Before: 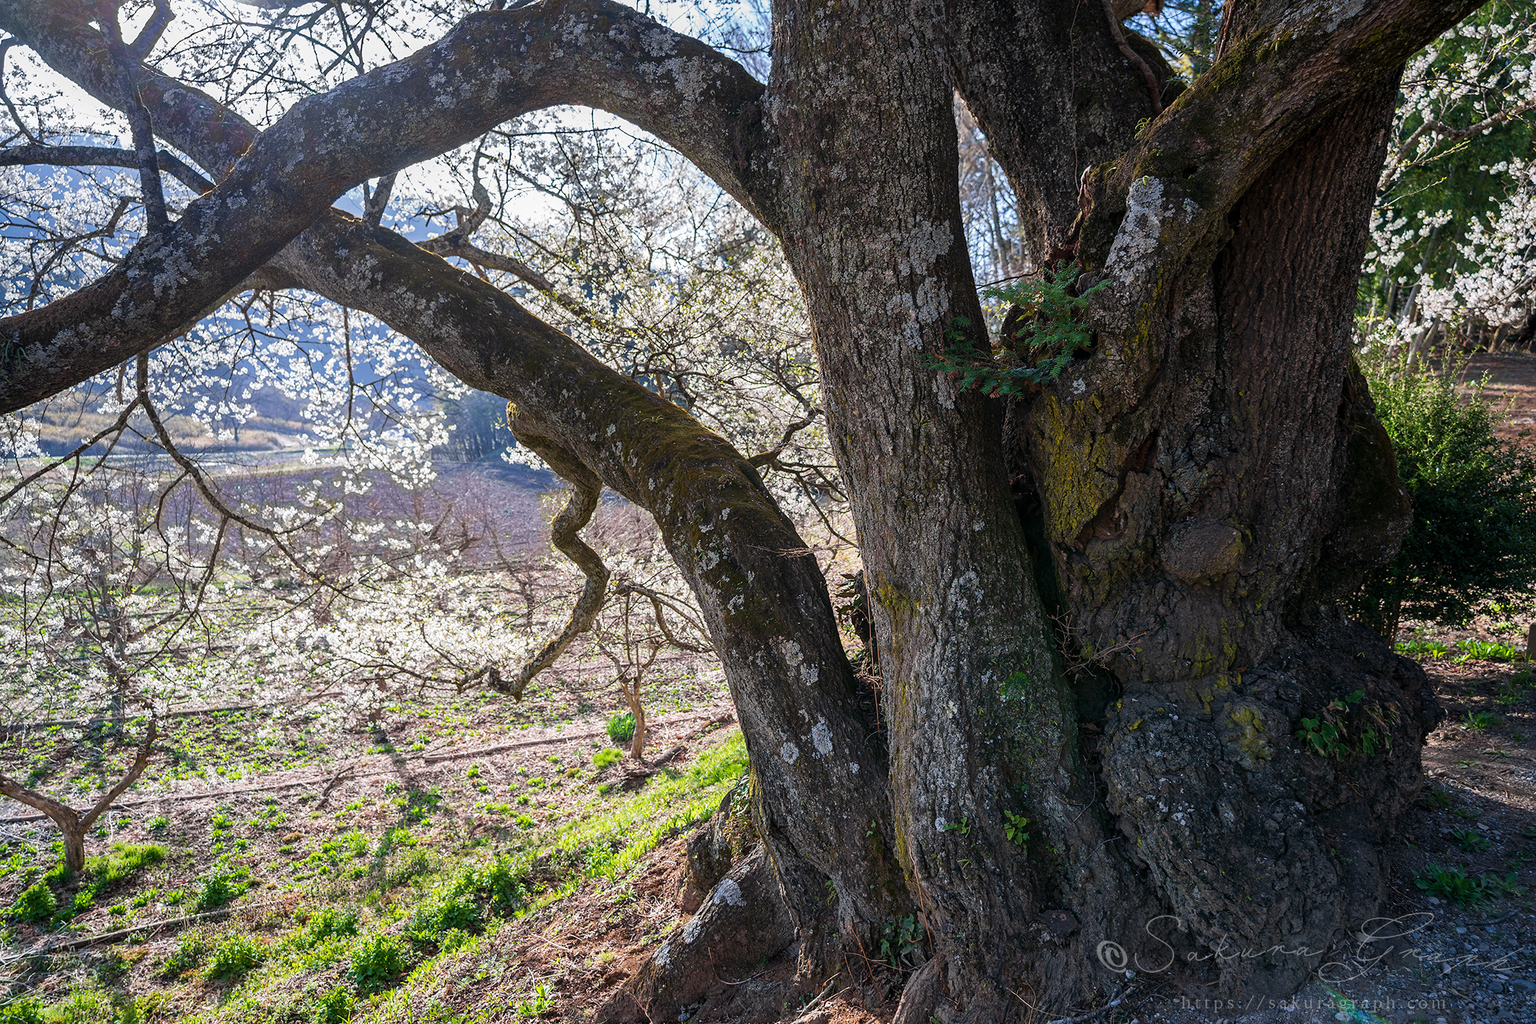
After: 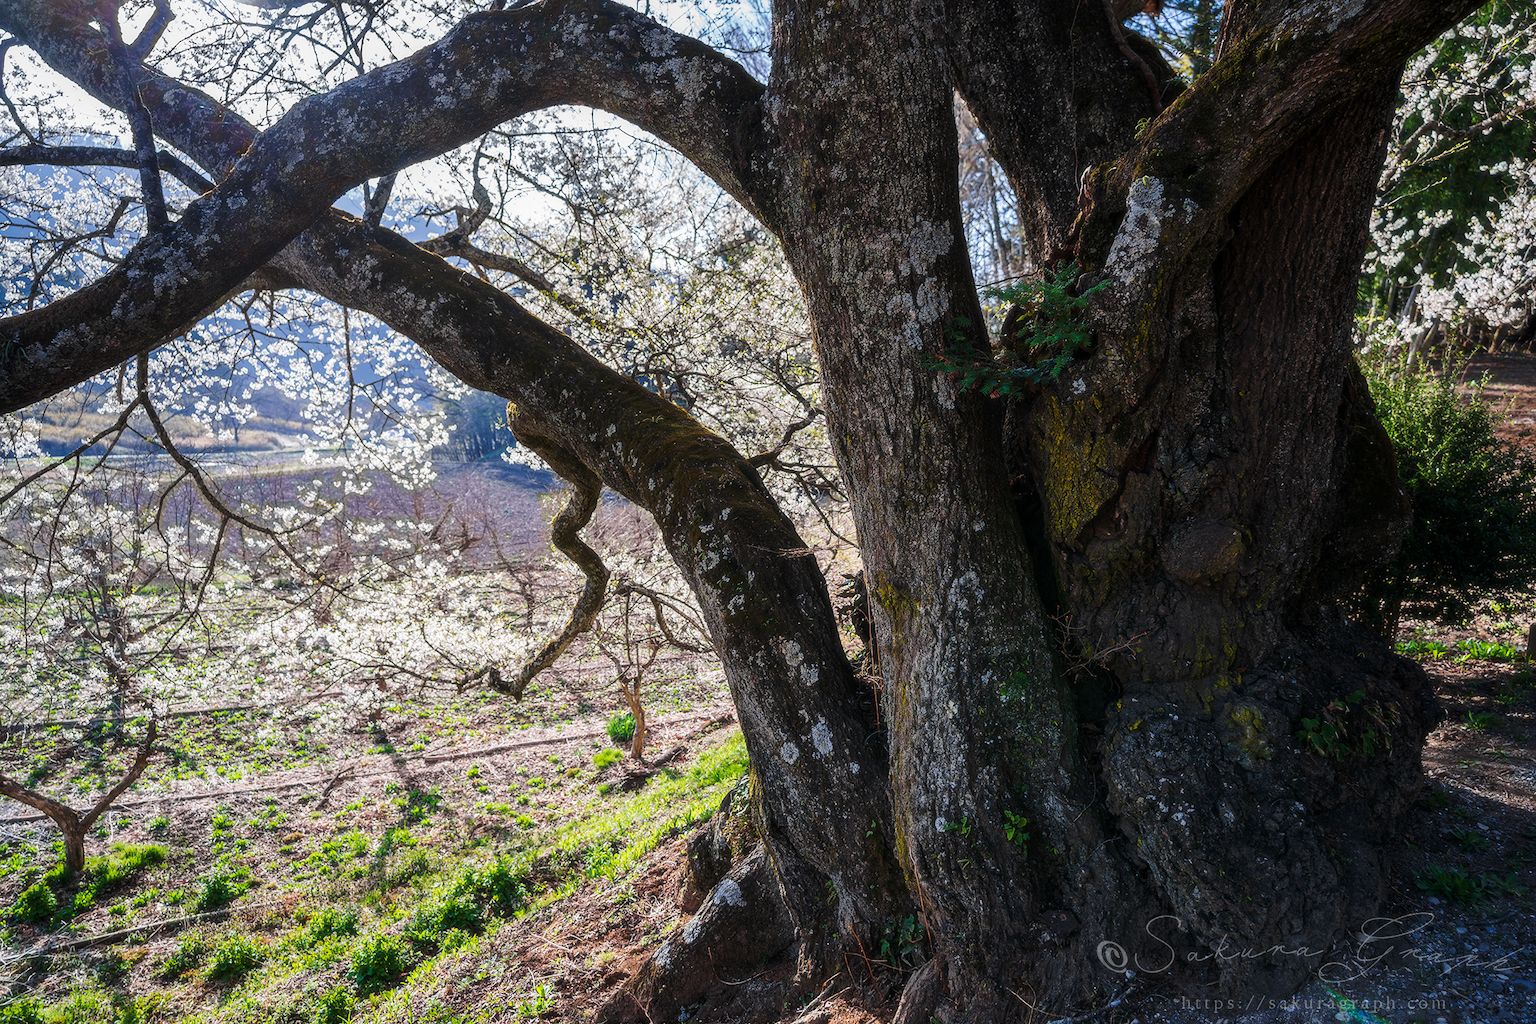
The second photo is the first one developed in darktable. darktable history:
base curve: curves: ch0 [(0, 0) (0.073, 0.04) (0.157, 0.139) (0.492, 0.492) (0.758, 0.758) (1, 1)], preserve colors none
soften: size 10%, saturation 50%, brightness 0.2 EV, mix 10%
